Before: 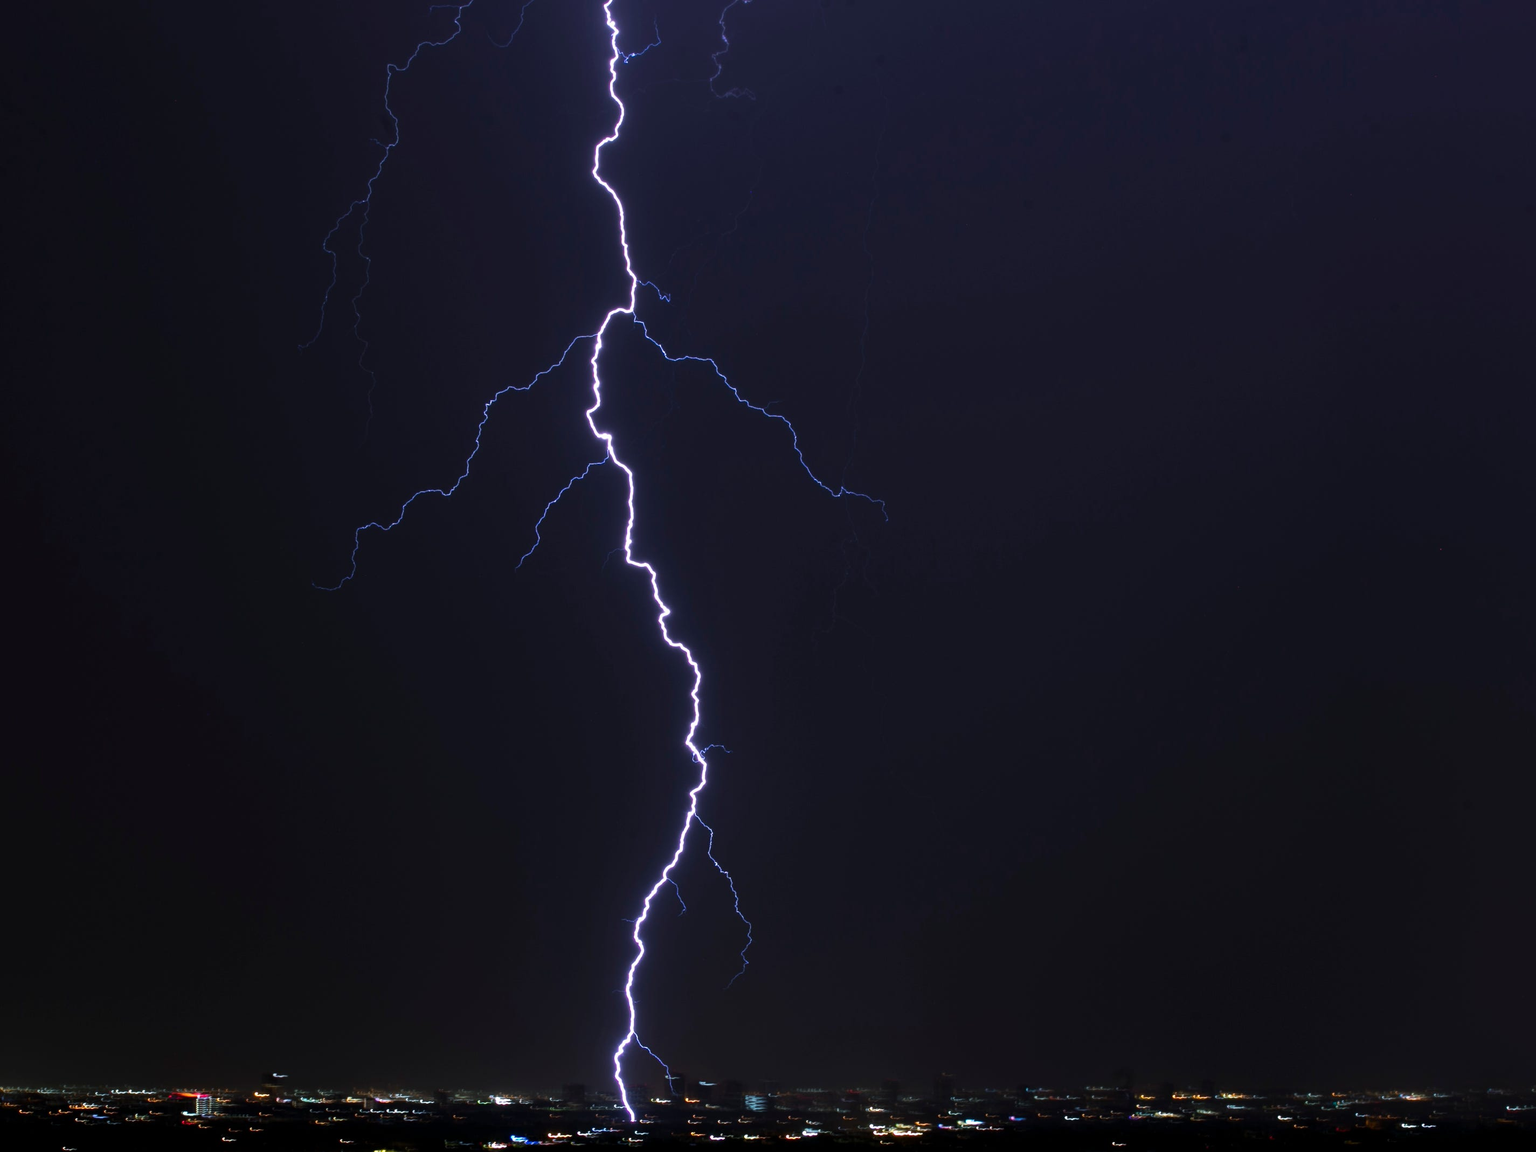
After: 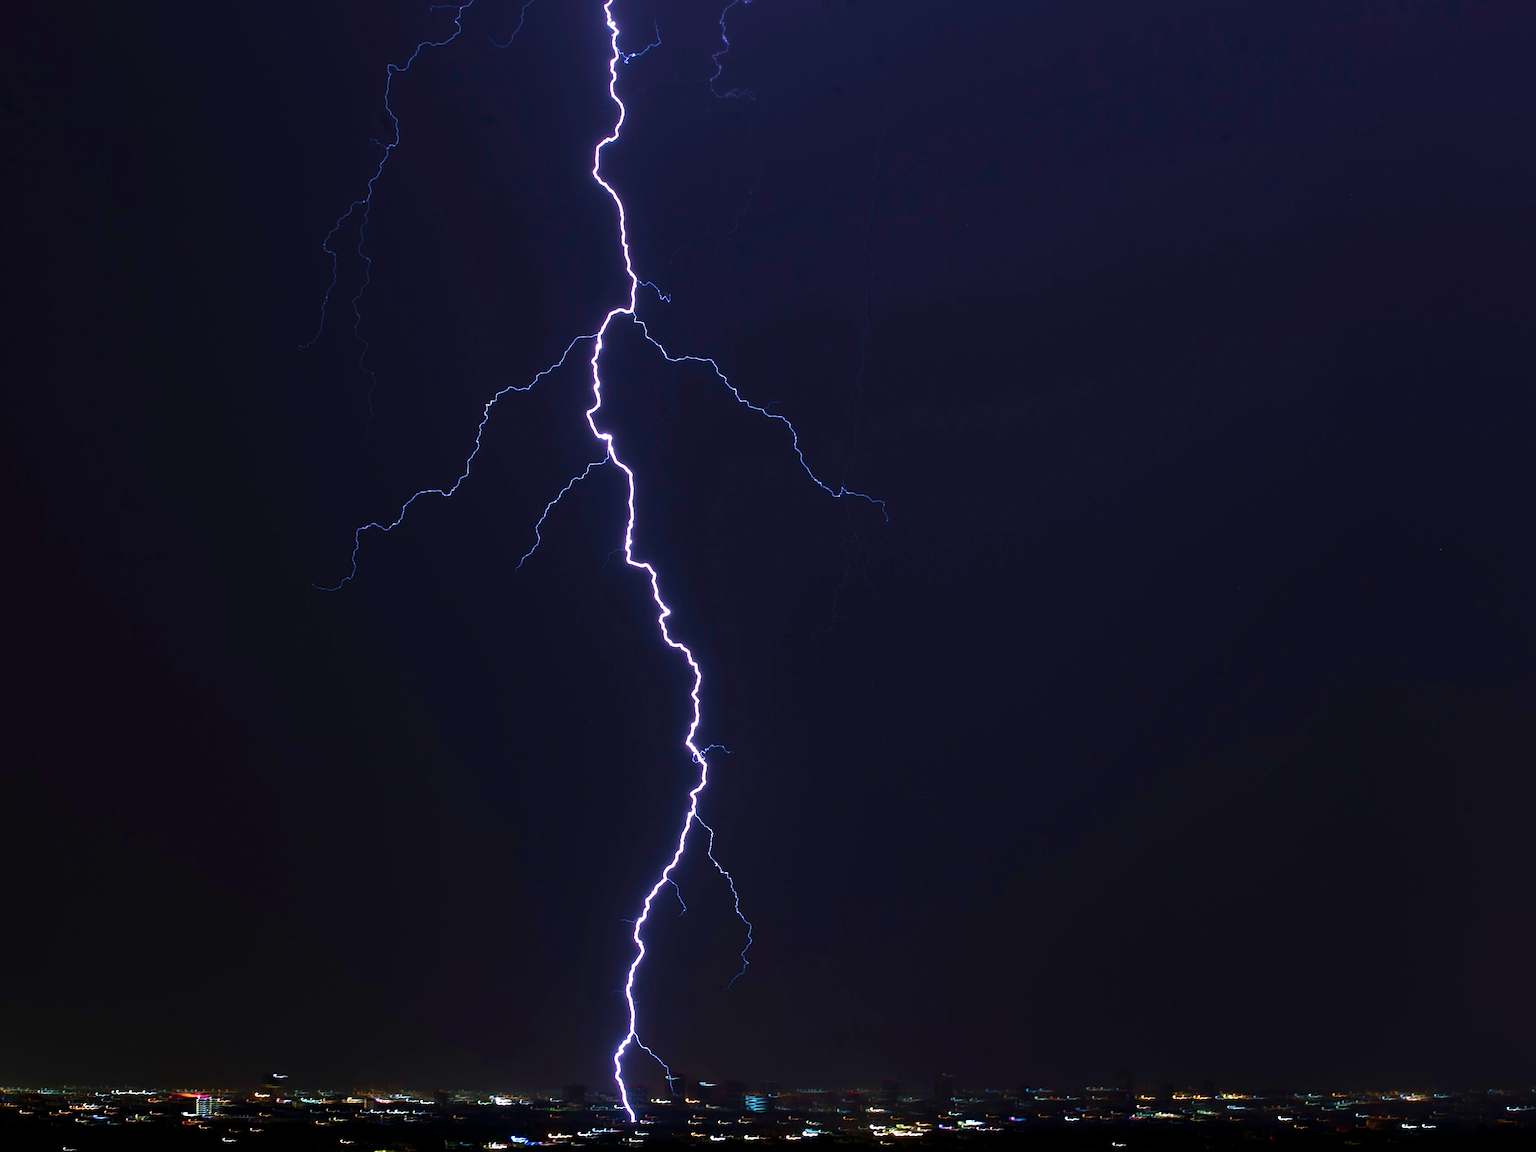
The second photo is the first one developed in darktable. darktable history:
sharpen: on, module defaults
color zones: curves: ch0 [(0.068, 0.464) (0.25, 0.5) (0.48, 0.508) (0.75, 0.536) (0.886, 0.476) (0.967, 0.456)]; ch1 [(0.066, 0.456) (0.25, 0.5) (0.616, 0.508) (0.746, 0.56) (0.934, 0.444)]
velvia: strength 74.79%
